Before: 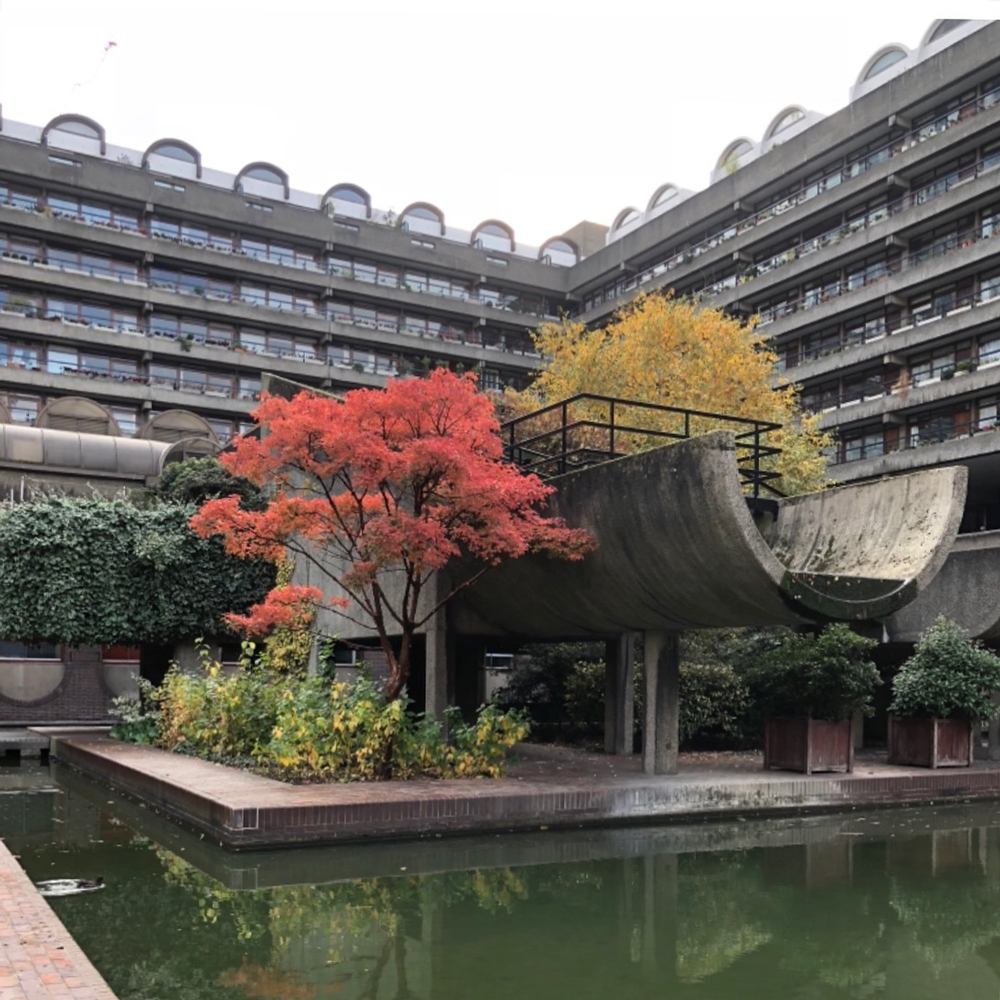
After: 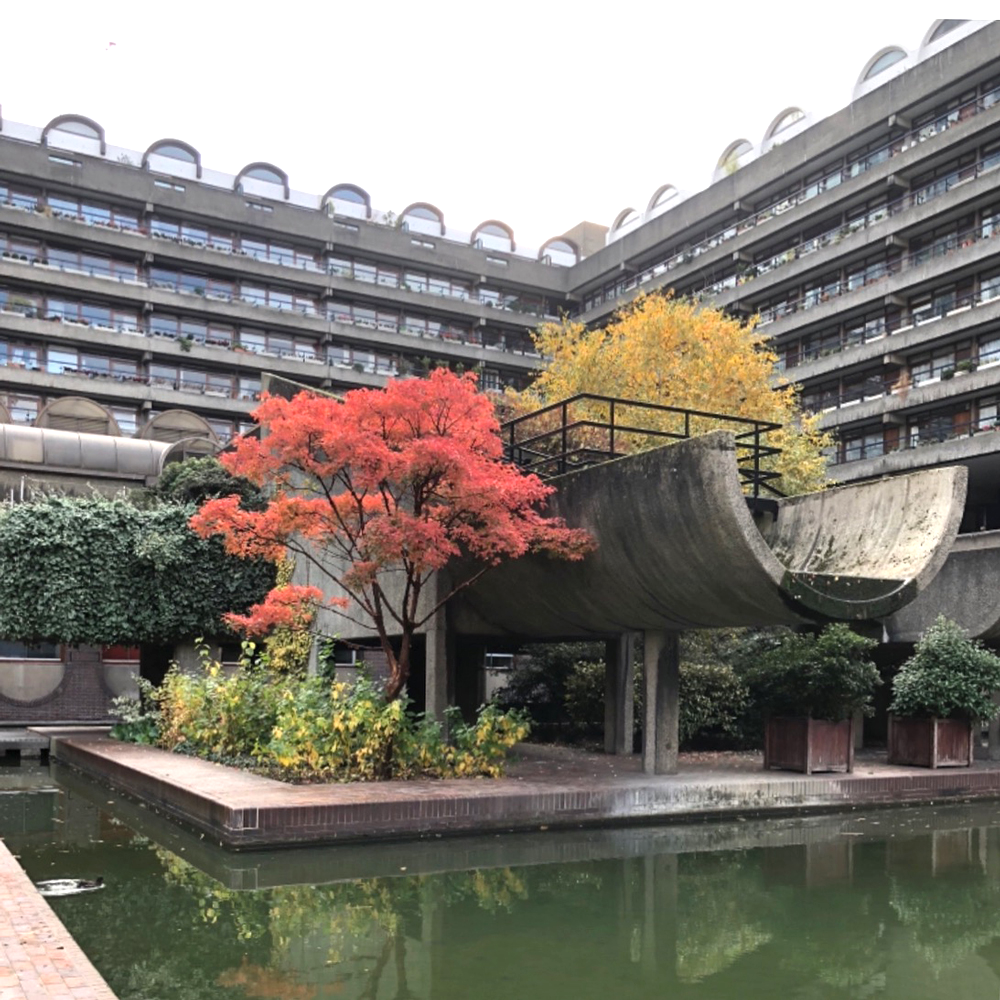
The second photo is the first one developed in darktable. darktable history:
exposure: black level correction 0, exposure 0.5 EV, compensate highlight preservation false
haze removal: strength 0.287, distance 0.245, compatibility mode true, adaptive false
